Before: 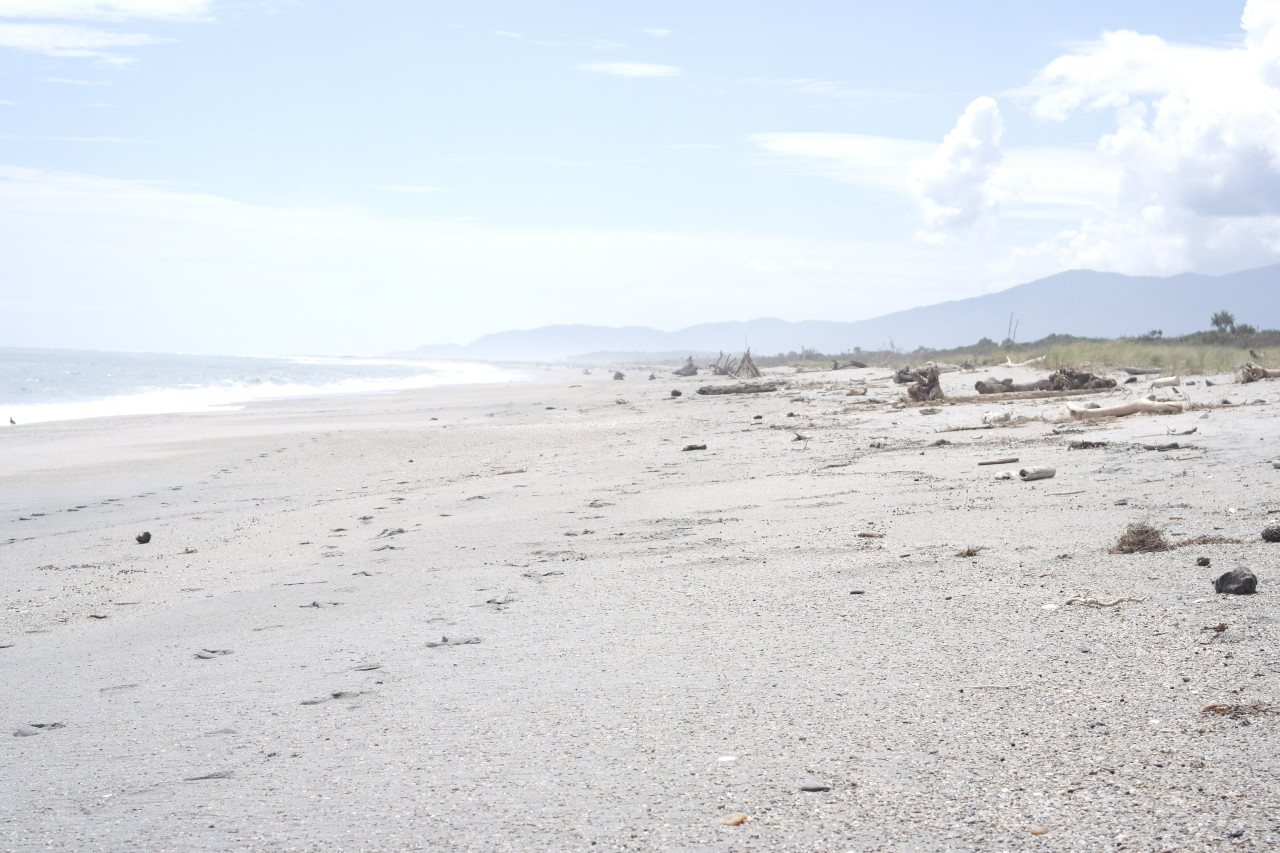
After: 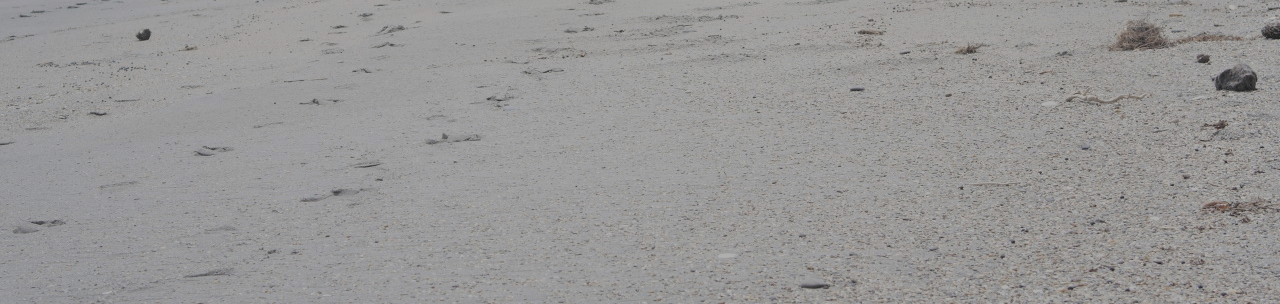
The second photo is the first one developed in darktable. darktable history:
tone equalizer: -8 EV -1.99 EV, -7 EV -1.98 EV, -6 EV -1.99 EV, -5 EV -1.98 EV, -4 EV -1.97 EV, -3 EV -1.98 EV, -2 EV -1.97 EV, -1 EV -1.62 EV, +0 EV -1.98 EV
contrast brightness saturation: contrast 0.097, brightness 0.309, saturation 0.139
crop and rotate: top 58.997%, bottom 5.275%
